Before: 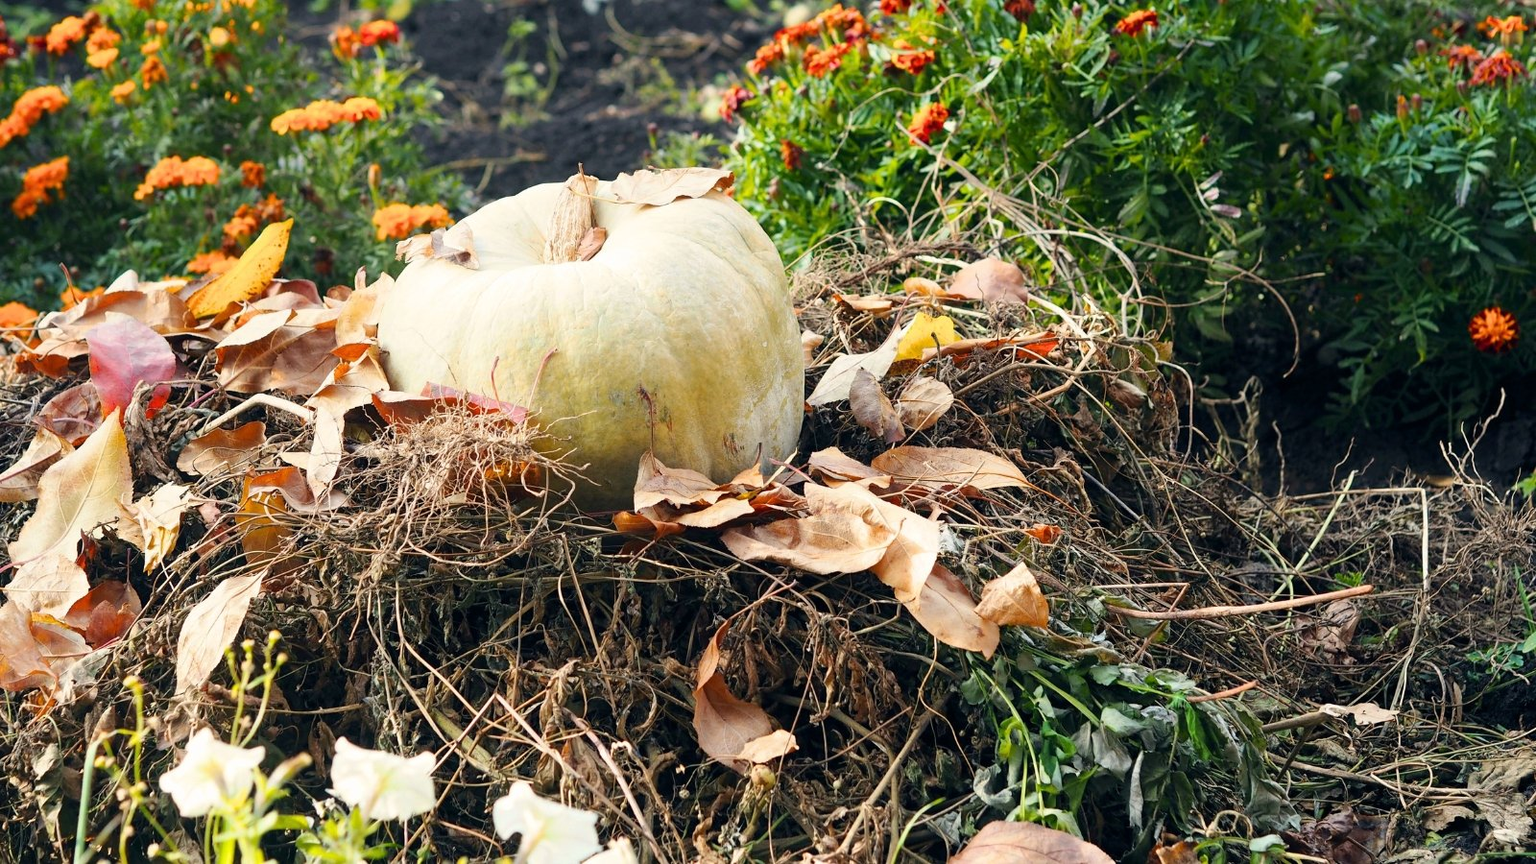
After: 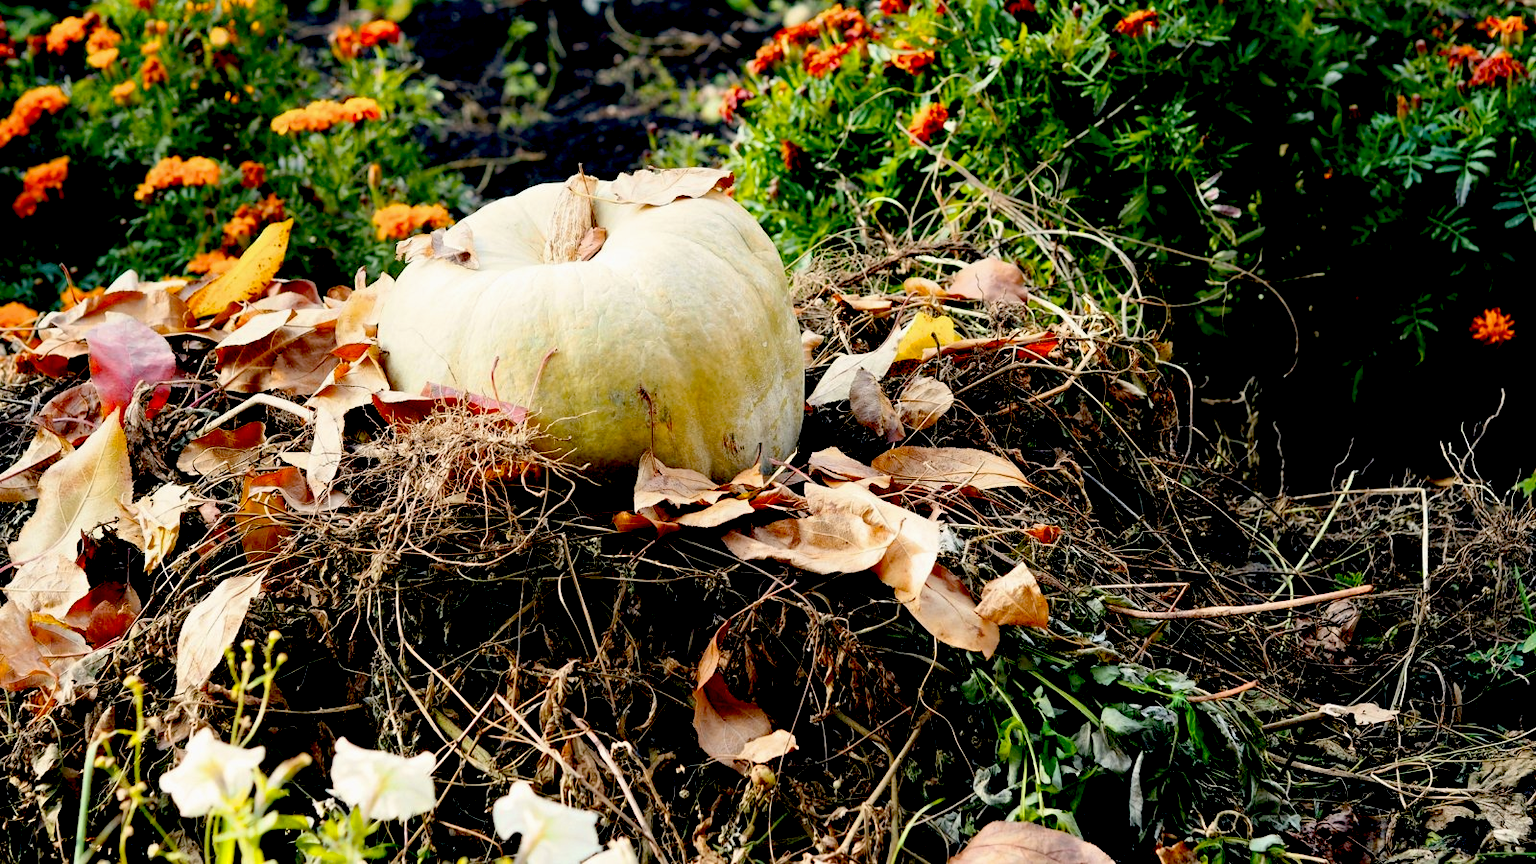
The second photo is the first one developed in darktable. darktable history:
exposure: black level correction 0.056, exposure -0.036 EV, compensate exposure bias true, compensate highlight preservation false
